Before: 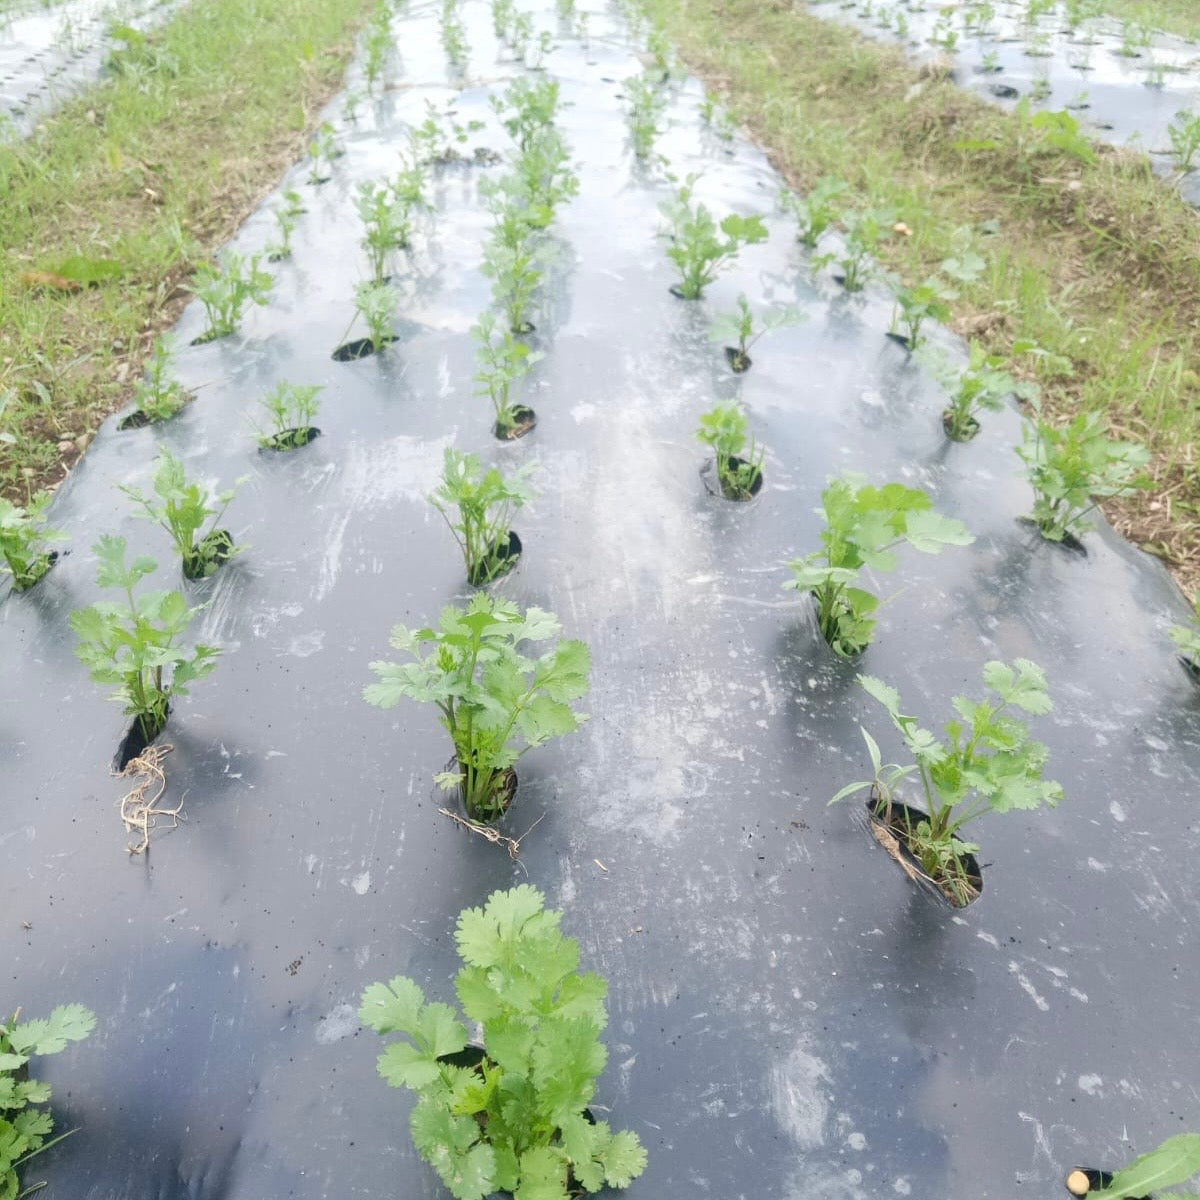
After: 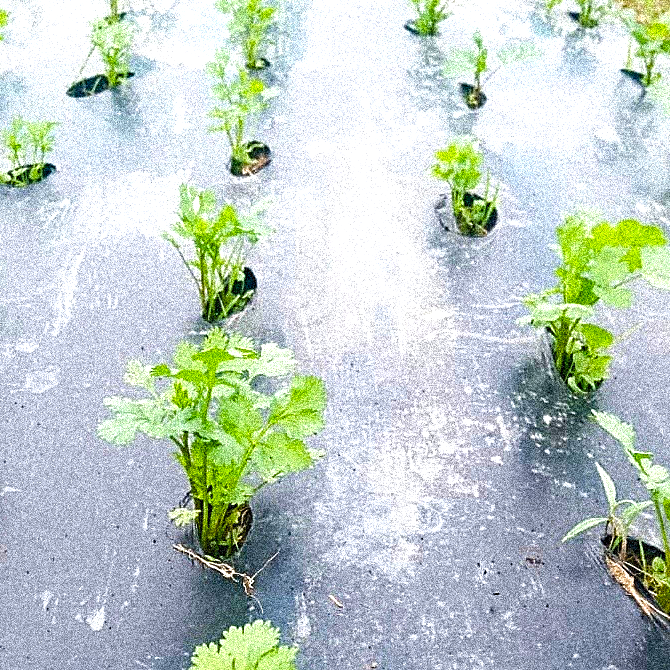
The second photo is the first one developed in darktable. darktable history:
grain: coarseness 3.75 ISO, strength 100%, mid-tones bias 0%
sharpen: amount 0.901
crop and rotate: left 22.13%, top 22.054%, right 22.026%, bottom 22.102%
color balance rgb: global offset › luminance -0.37%, perceptual saturation grading › highlights -17.77%, perceptual saturation grading › mid-tones 33.1%, perceptual saturation grading › shadows 50.52%, perceptual brilliance grading › highlights 20%, perceptual brilliance grading › mid-tones 20%, perceptual brilliance grading › shadows -20%, global vibrance 50%
haze removal: strength 0.29, distance 0.25, compatibility mode true, adaptive false
